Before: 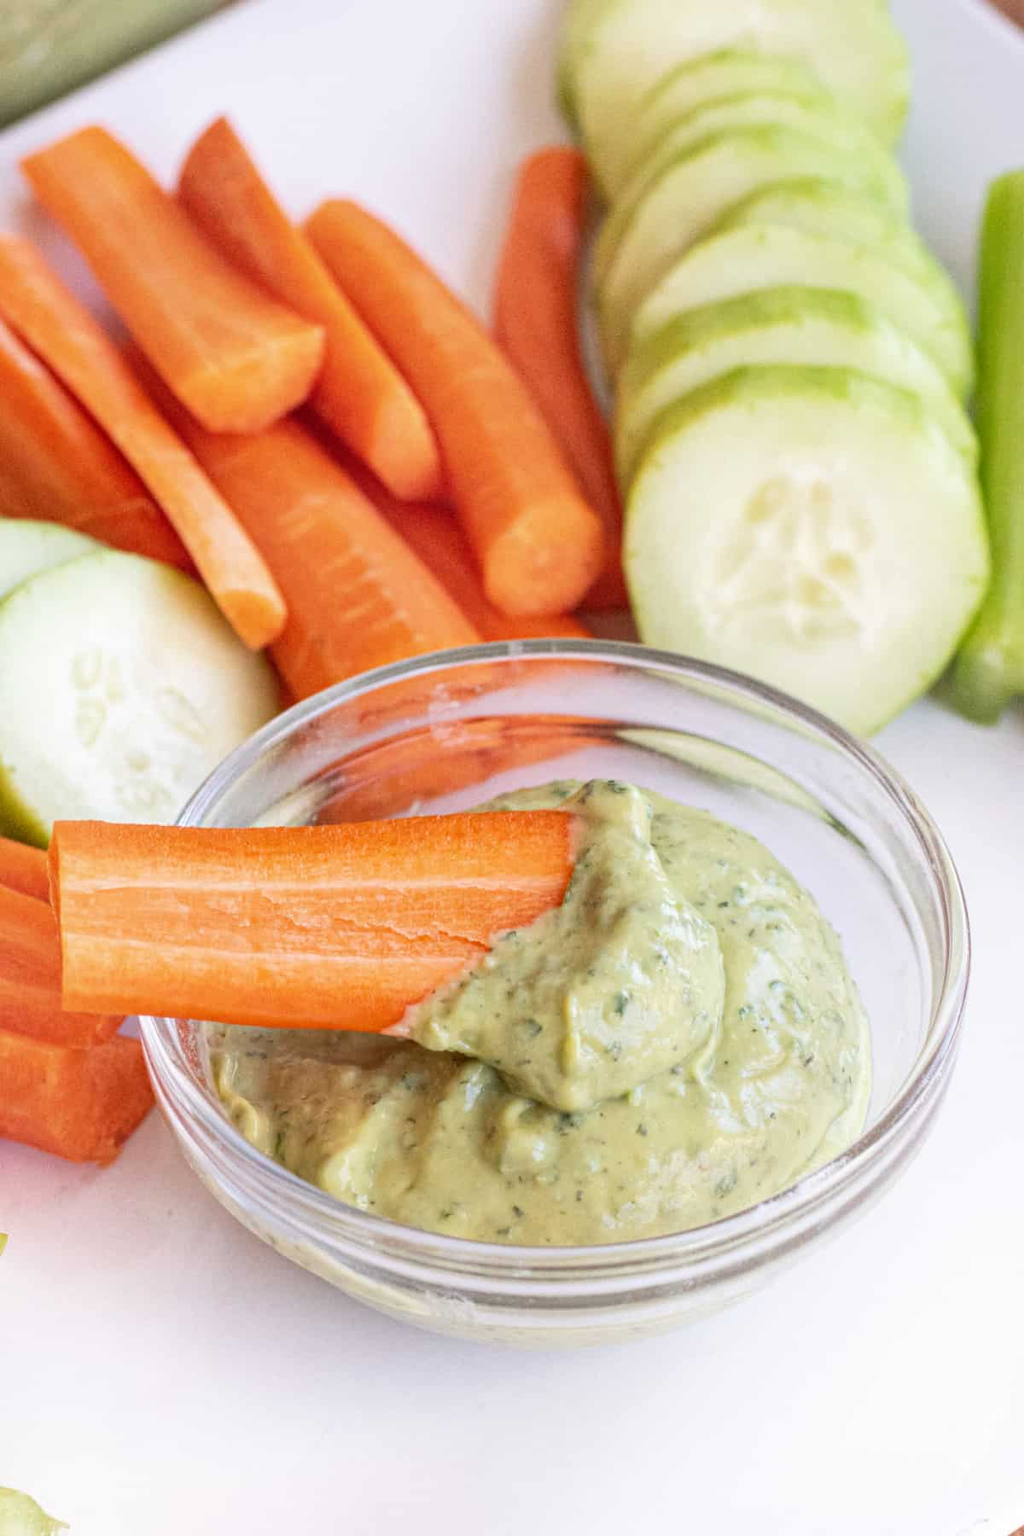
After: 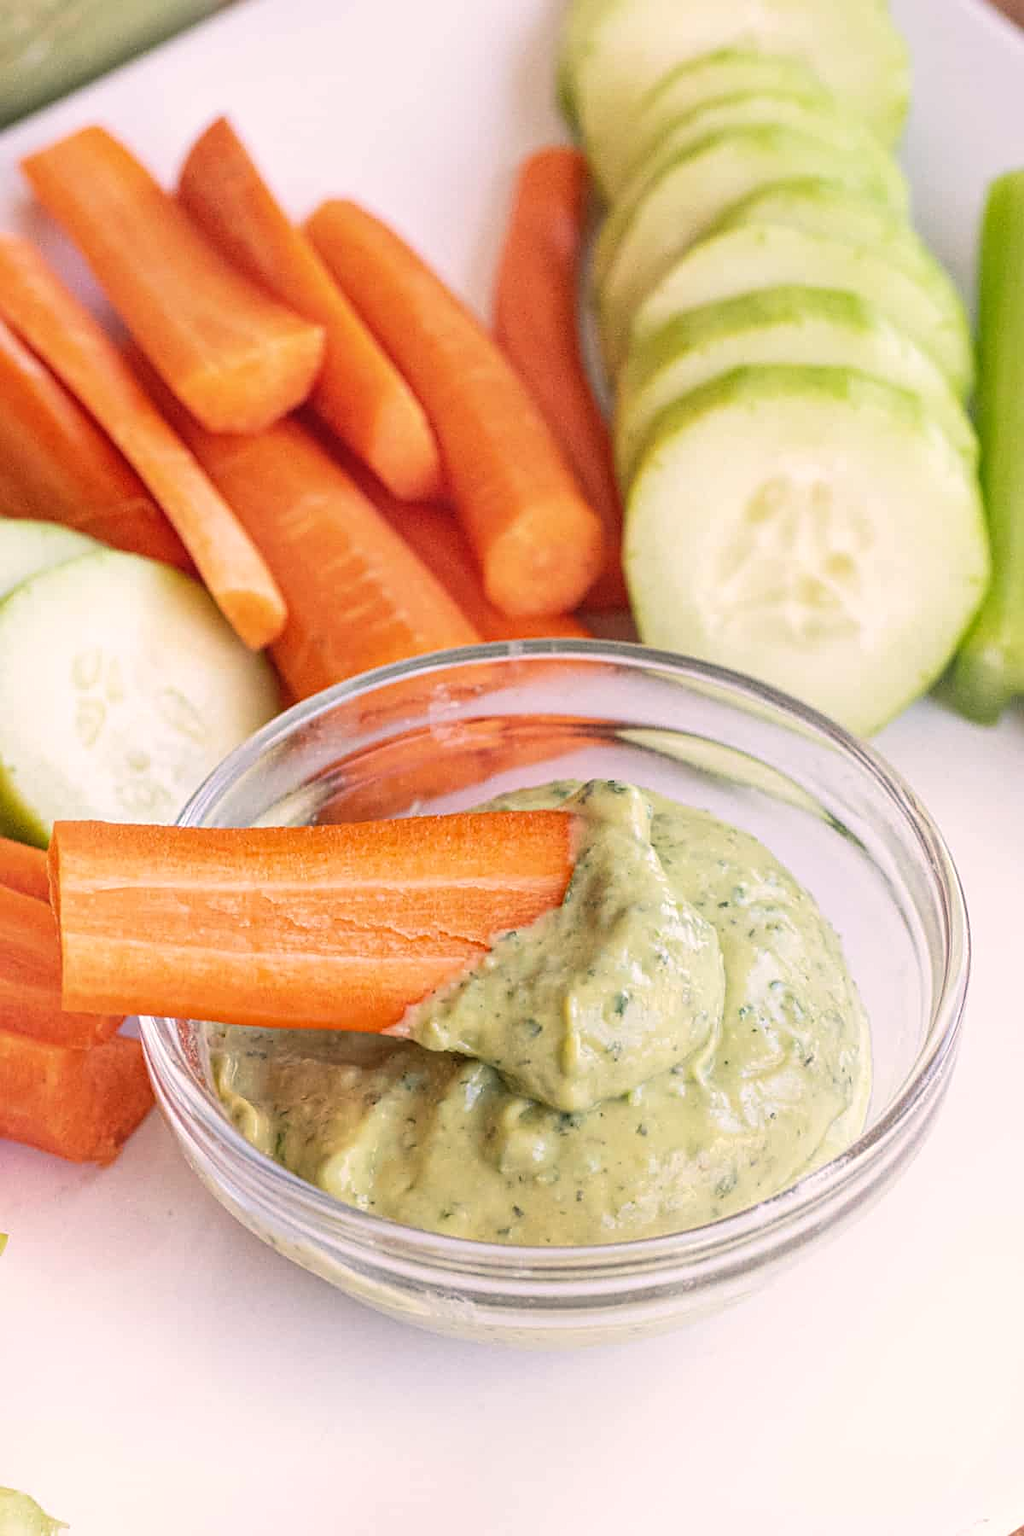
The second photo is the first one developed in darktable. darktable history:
sharpen: on, module defaults
tone equalizer: mask exposure compensation -0.492 EV
color correction: highlights a* 5.36, highlights b* 5.32, shadows a* -4.76, shadows b* -5.23
